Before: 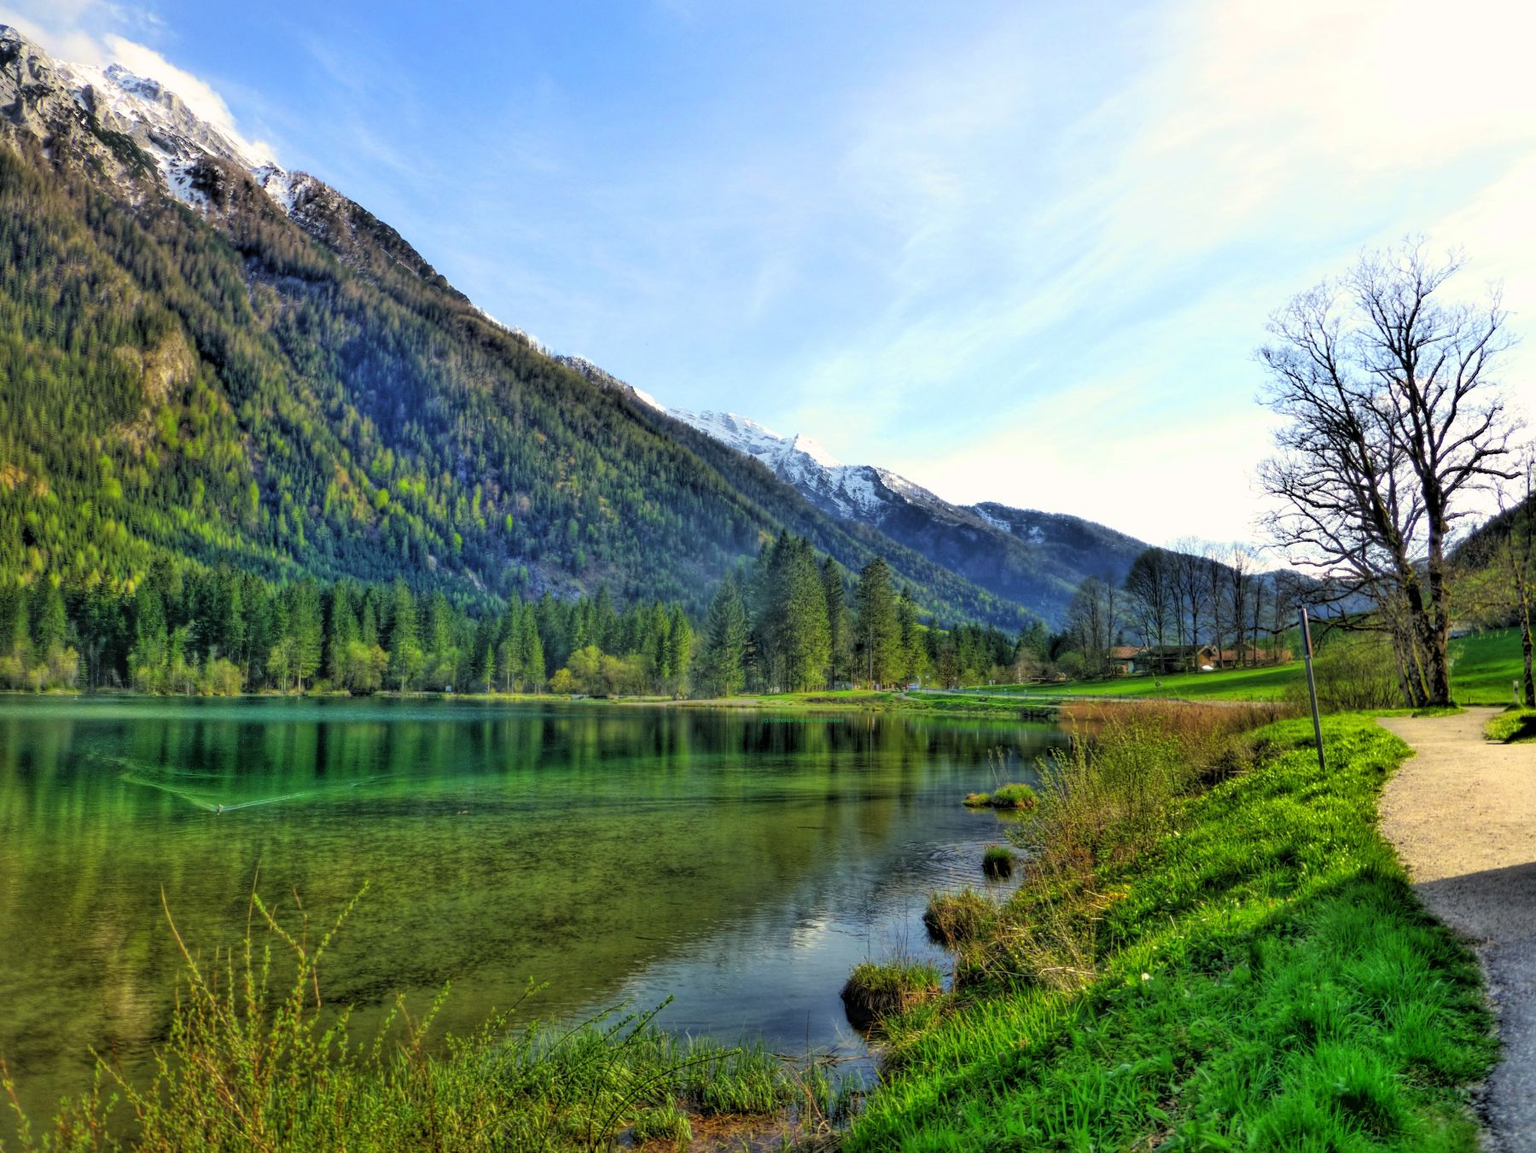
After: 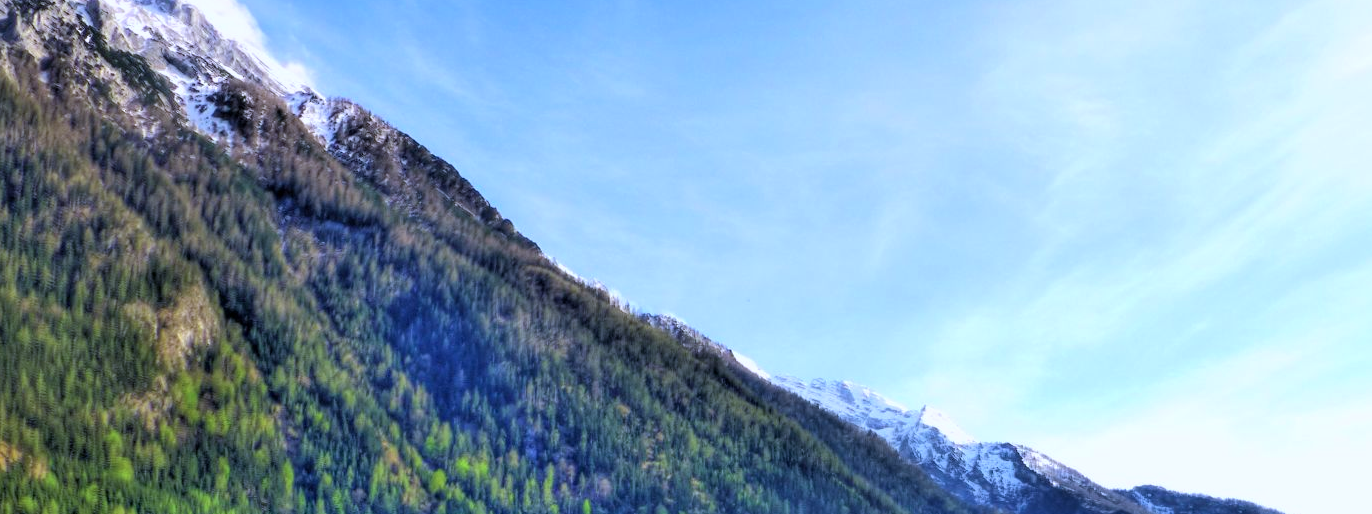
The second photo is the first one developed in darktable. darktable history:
color calibration: illuminant as shot in camera, x 0.379, y 0.396, temperature 4138.76 K
shadows and highlights: radius 334.93, shadows 63.48, highlights 6.06, compress 87.7%, highlights color adjustment 39.73%, soften with gaussian
crop: left 0.579%, top 7.627%, right 23.167%, bottom 54.275%
